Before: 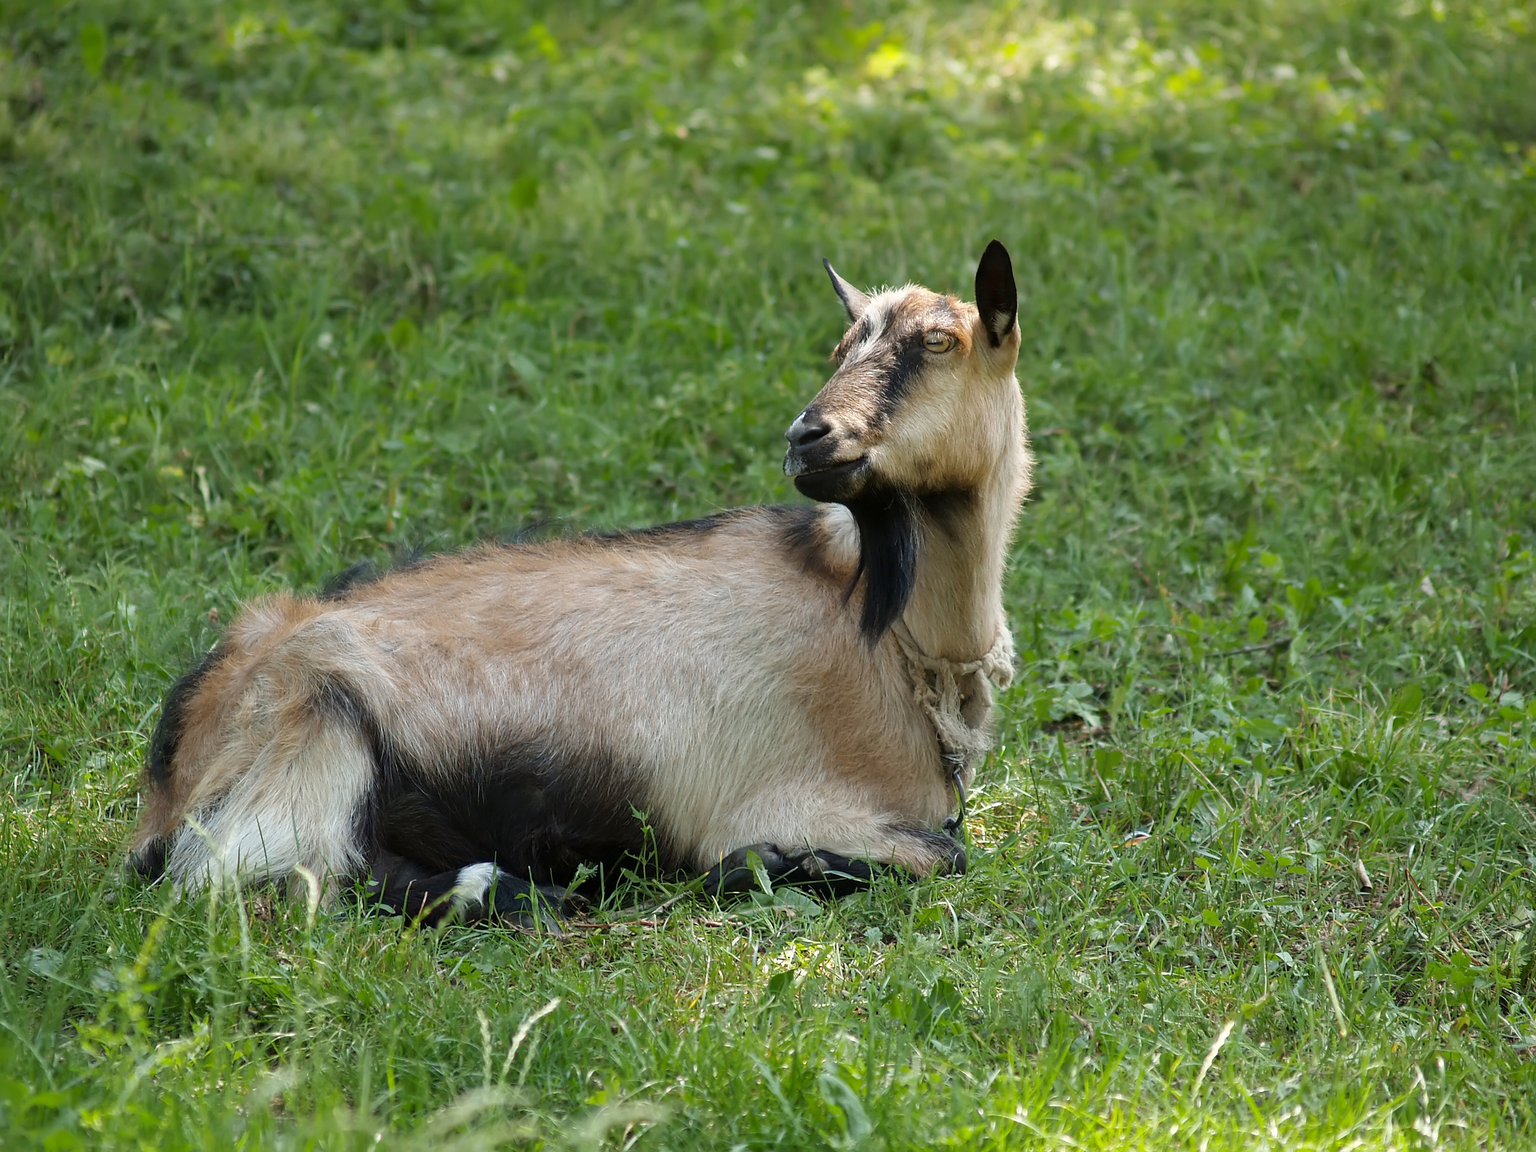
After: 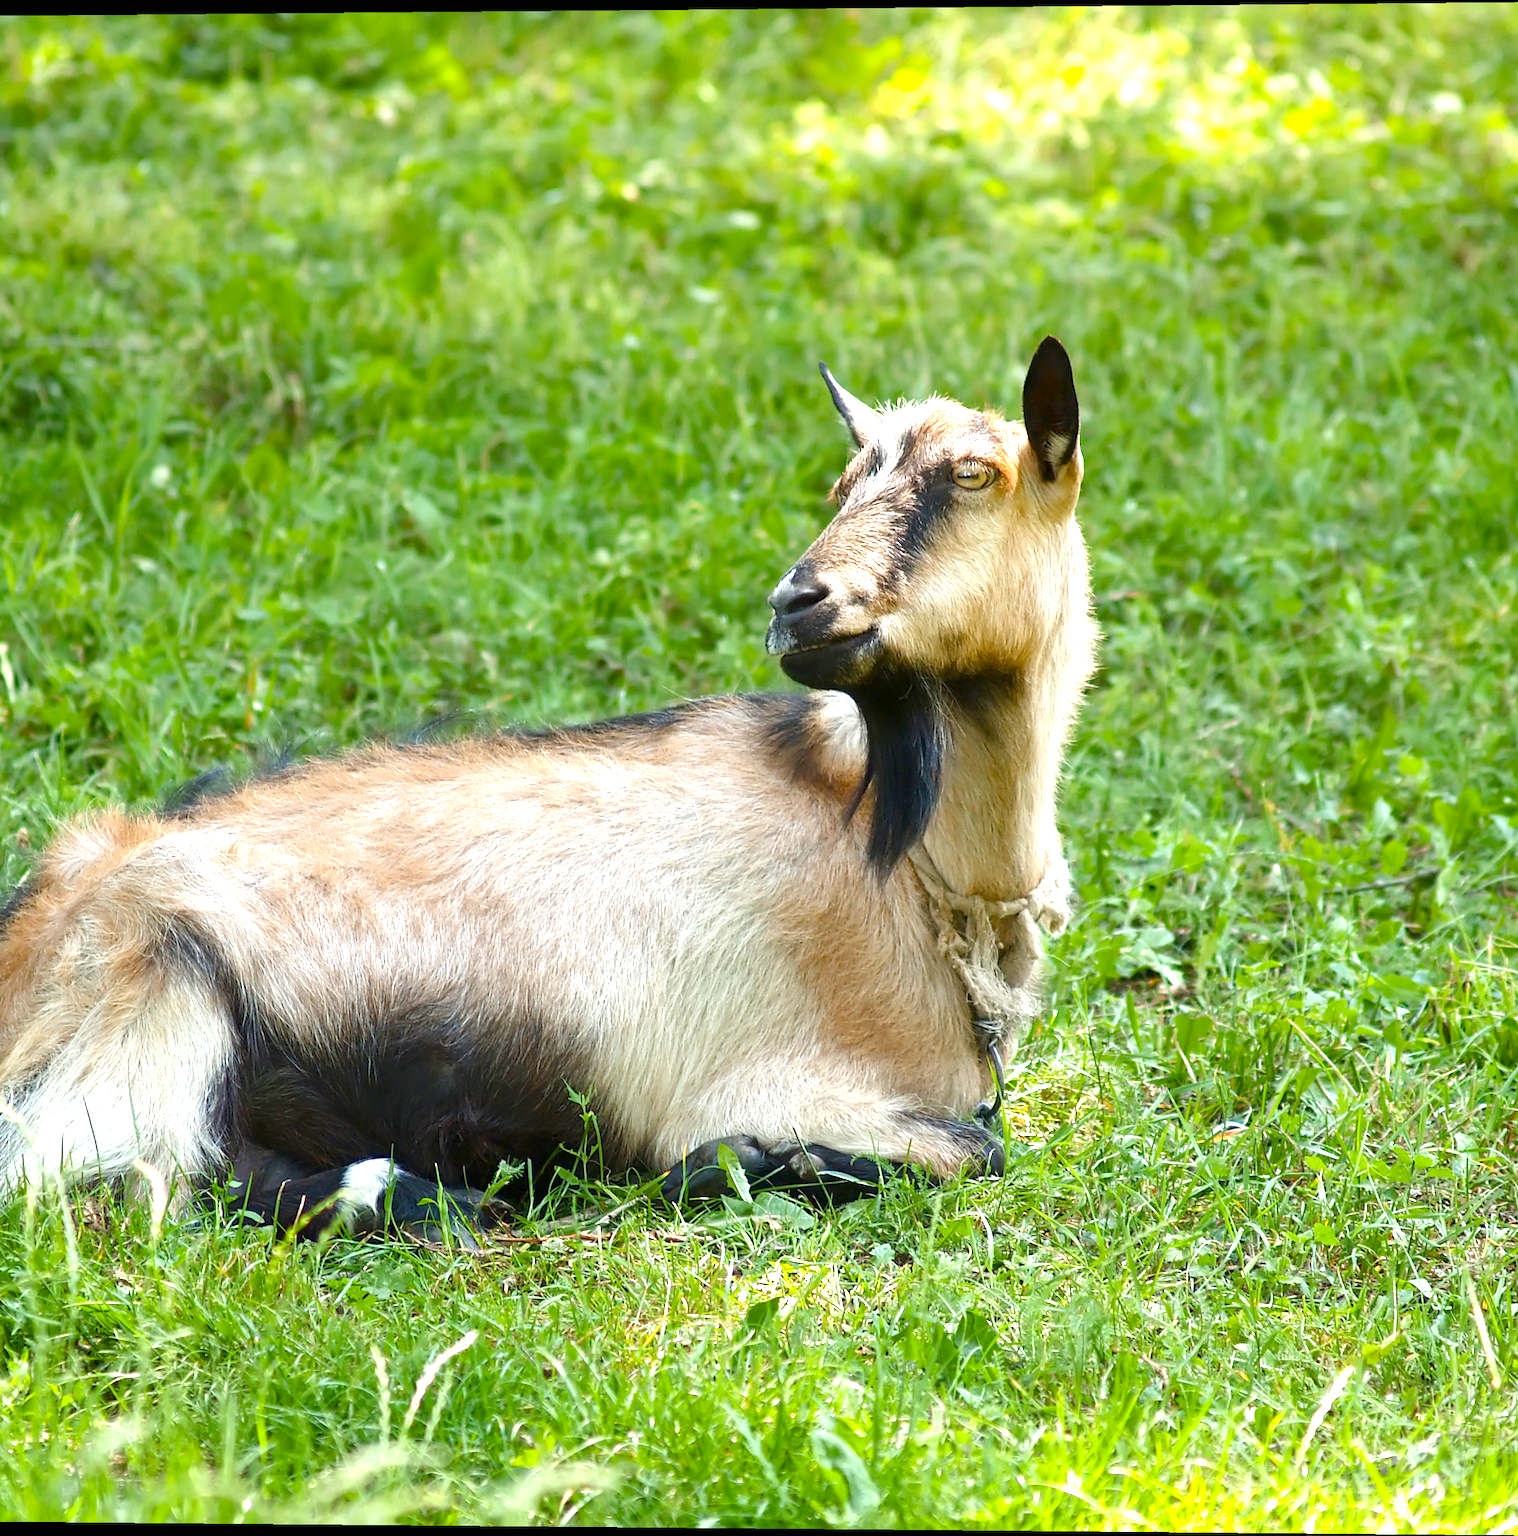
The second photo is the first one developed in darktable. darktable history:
exposure: black level correction 0, exposure 1.2 EV, compensate exposure bias true, compensate highlight preservation false
crop: left 13.443%, right 13.31%
rotate and perspective: lens shift (vertical) 0.048, lens shift (horizontal) -0.024, automatic cropping off
color balance rgb: perceptual saturation grading › global saturation 35%, perceptual saturation grading › highlights -25%, perceptual saturation grading › shadows 50%
